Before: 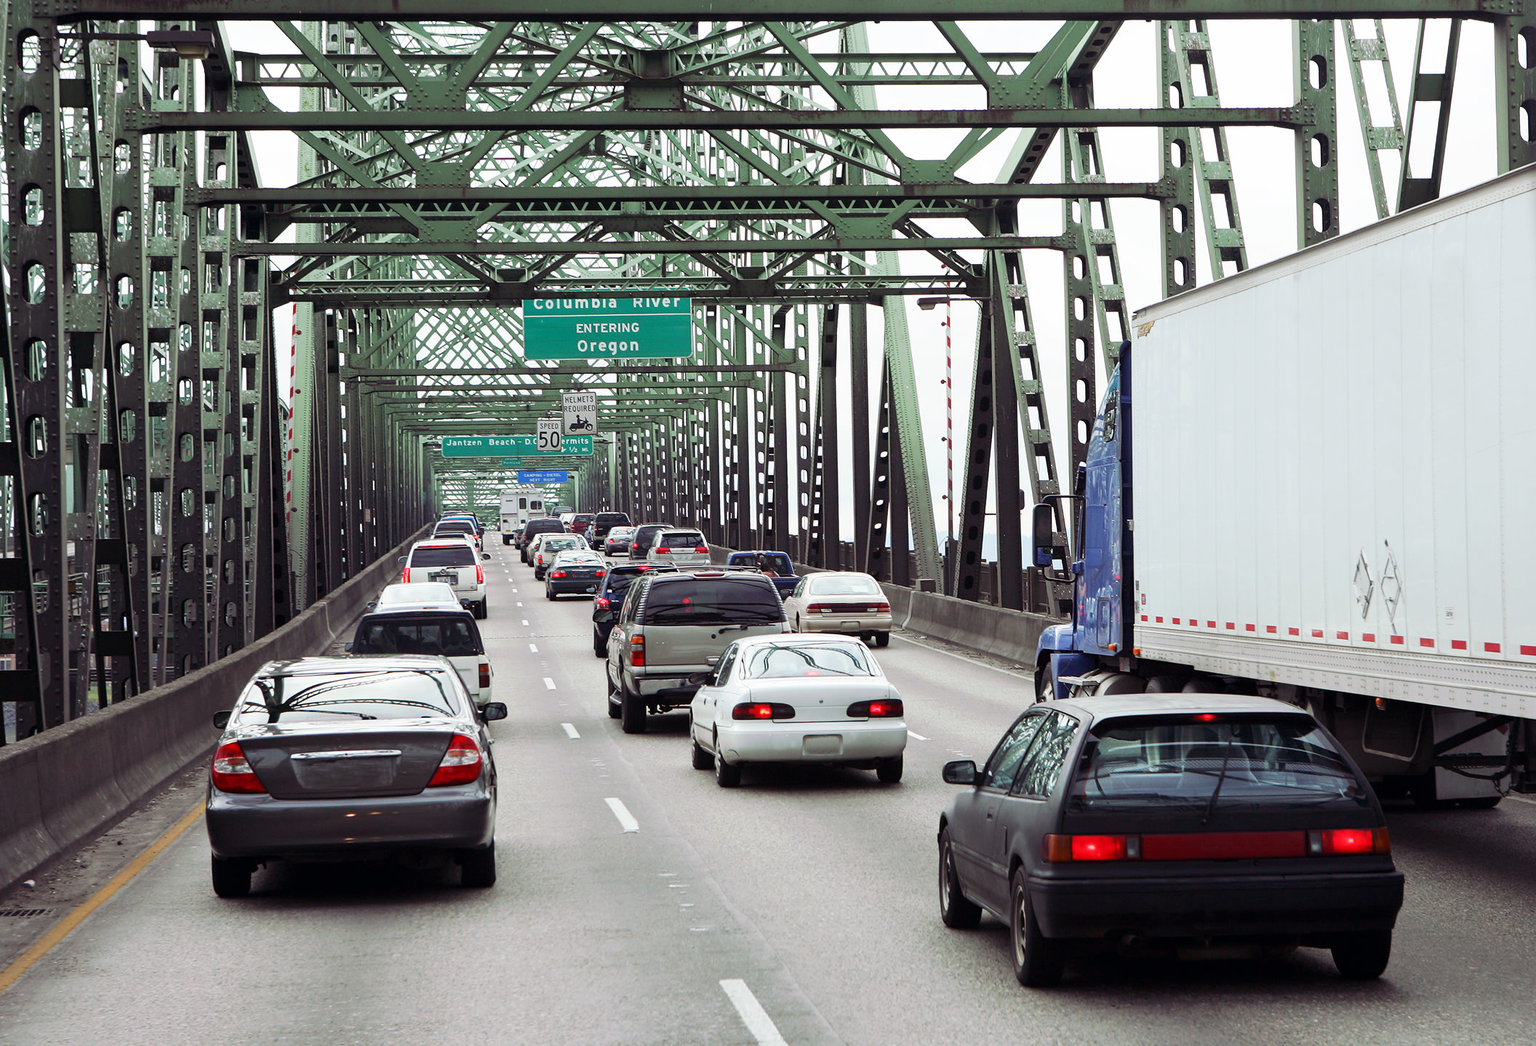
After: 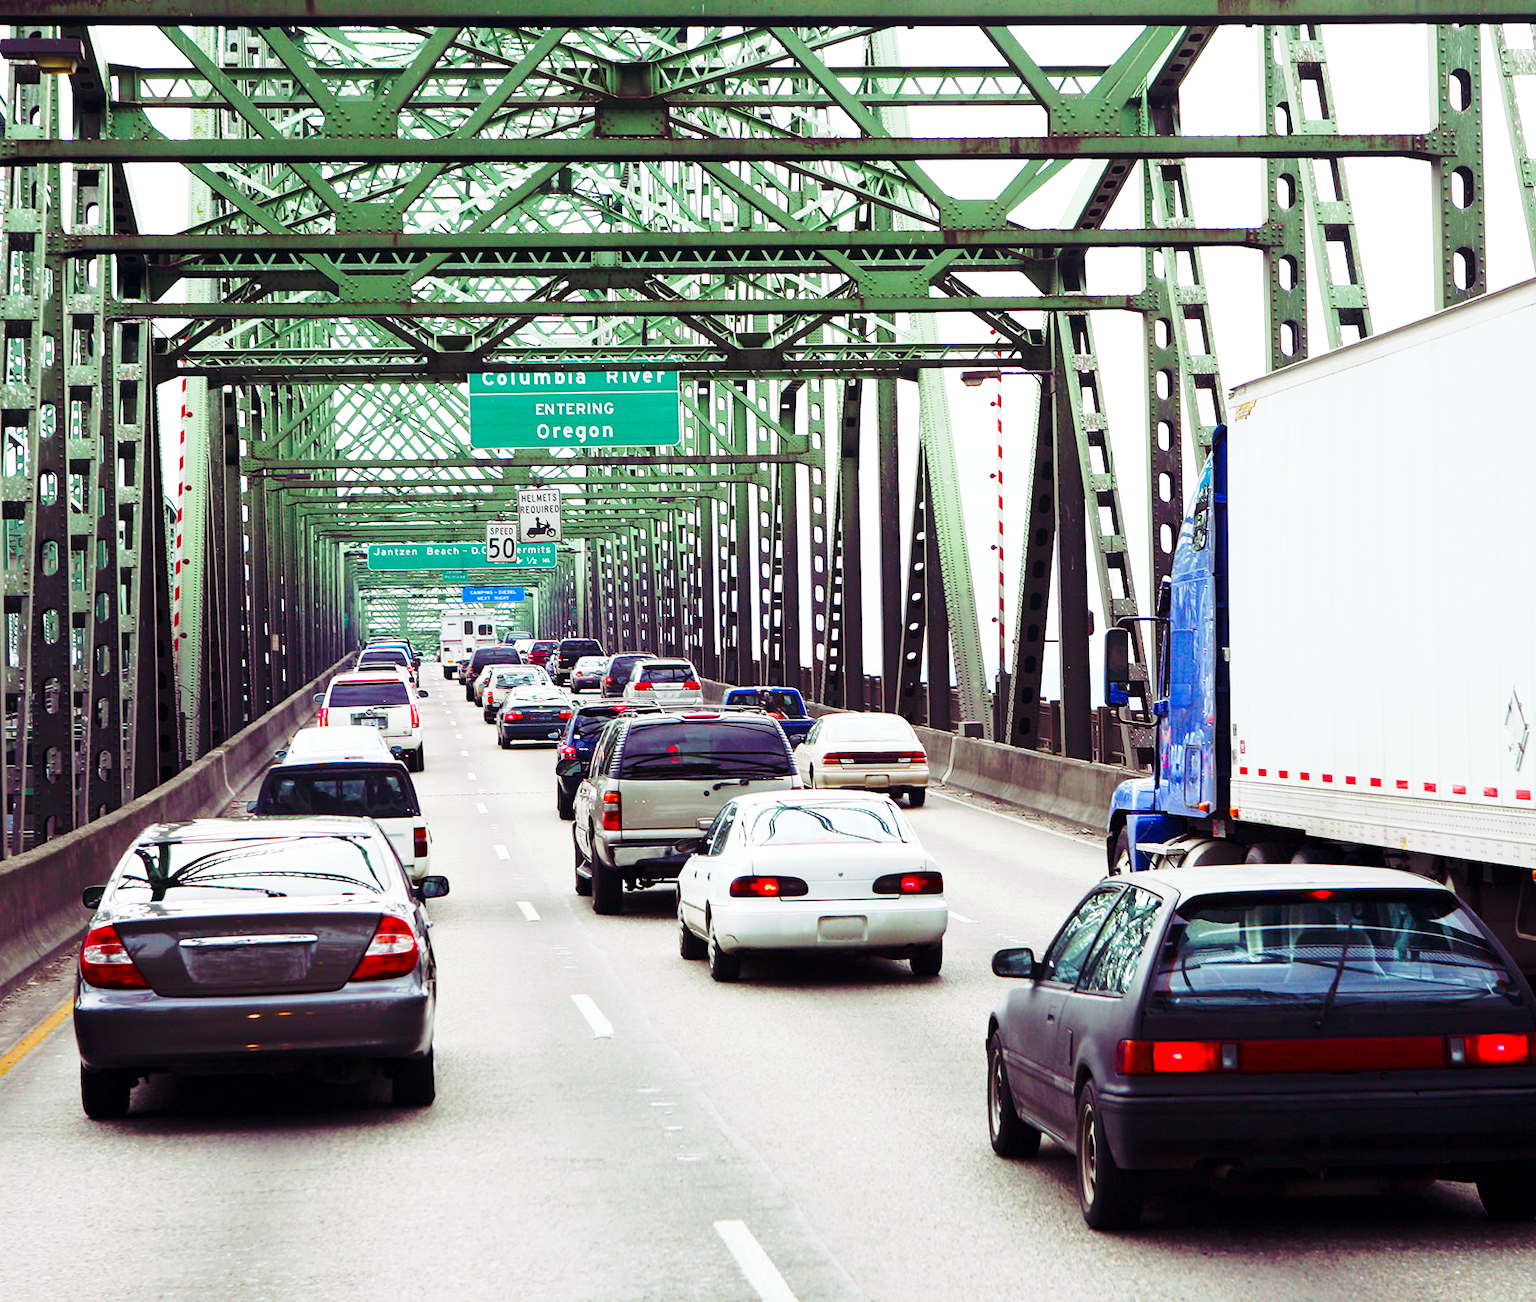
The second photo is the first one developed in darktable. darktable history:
crop and rotate: left 9.588%, right 10.165%
base curve: curves: ch0 [(0, 0) (0.036, 0.037) (0.121, 0.228) (0.46, 0.76) (0.859, 0.983) (1, 1)], preserve colors none
color balance rgb: power › hue 316.4°, perceptual saturation grading › global saturation 34.537%, perceptual saturation grading › highlights -24.755%, perceptual saturation grading › shadows 50.107%, global vibrance 20%
